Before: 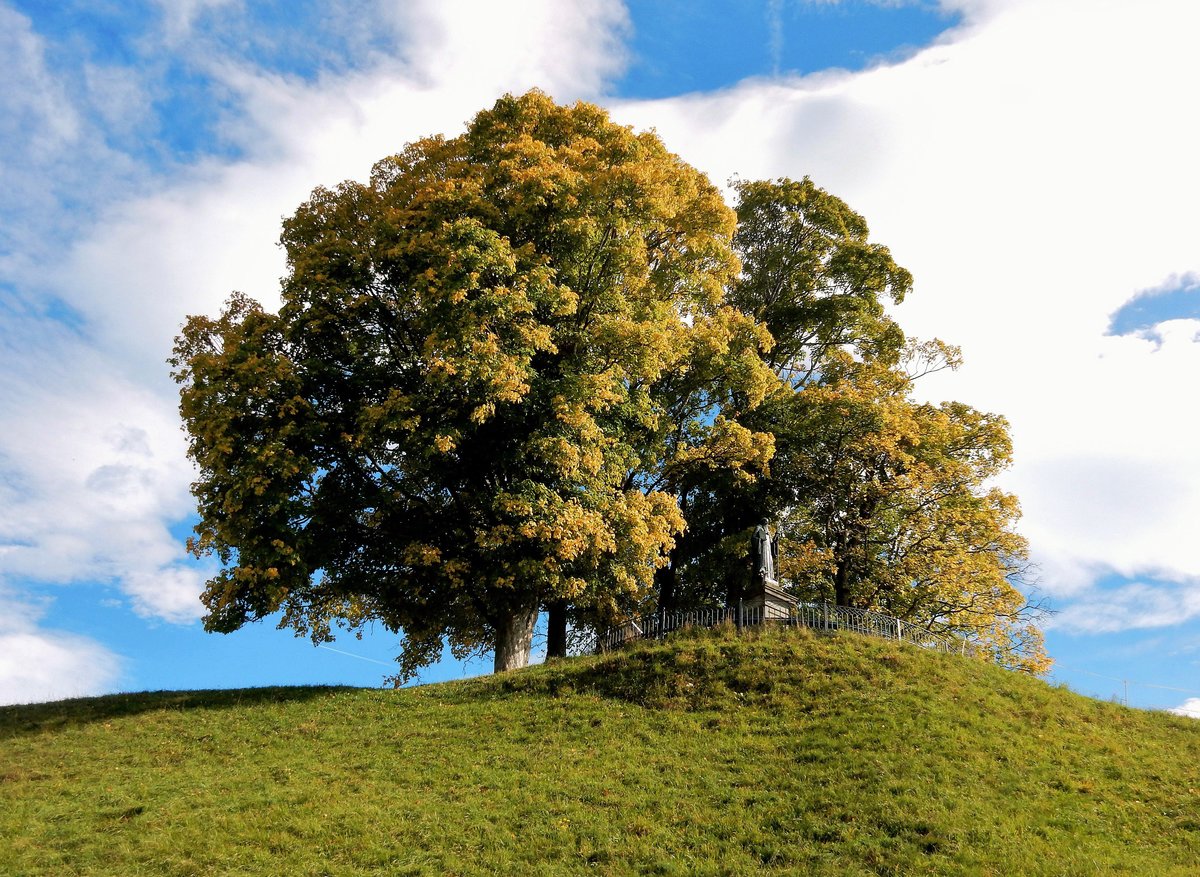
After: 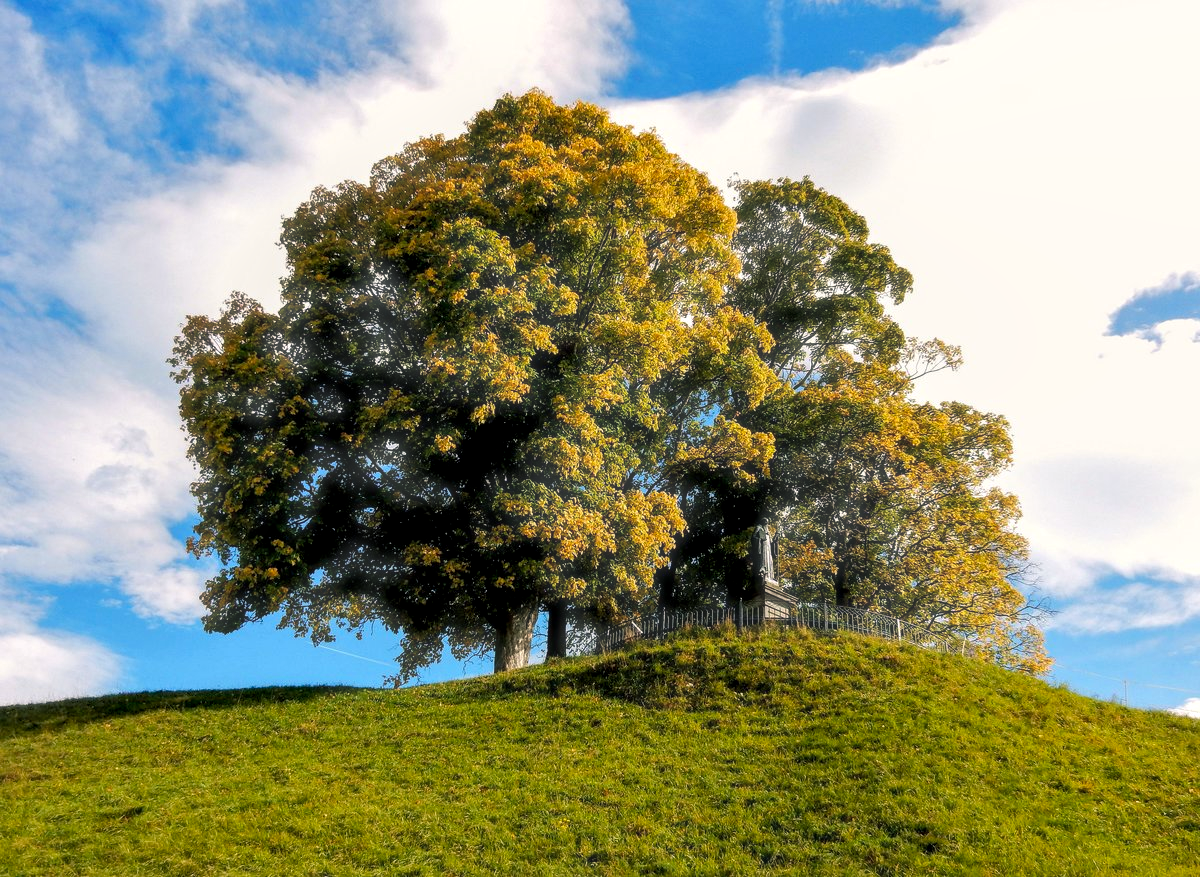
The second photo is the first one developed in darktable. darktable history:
color balance rgb: shadows lift › chroma 2%, shadows lift › hue 217.2°, power › hue 60°, highlights gain › chroma 1%, highlights gain › hue 69.6°, global offset › luminance -0.5%, perceptual saturation grading › global saturation 15%, global vibrance 15%
white balance: emerald 1
local contrast: on, module defaults
haze removal: strength -0.1, adaptive false
